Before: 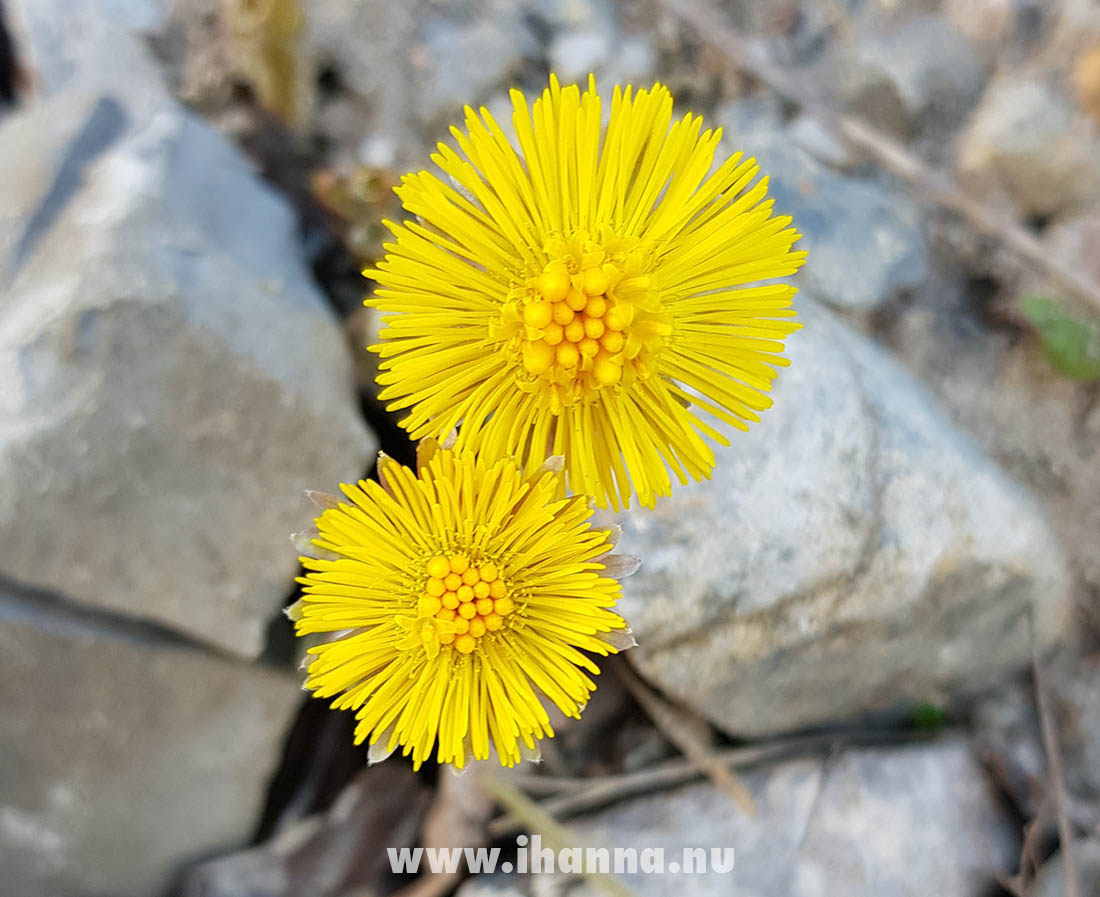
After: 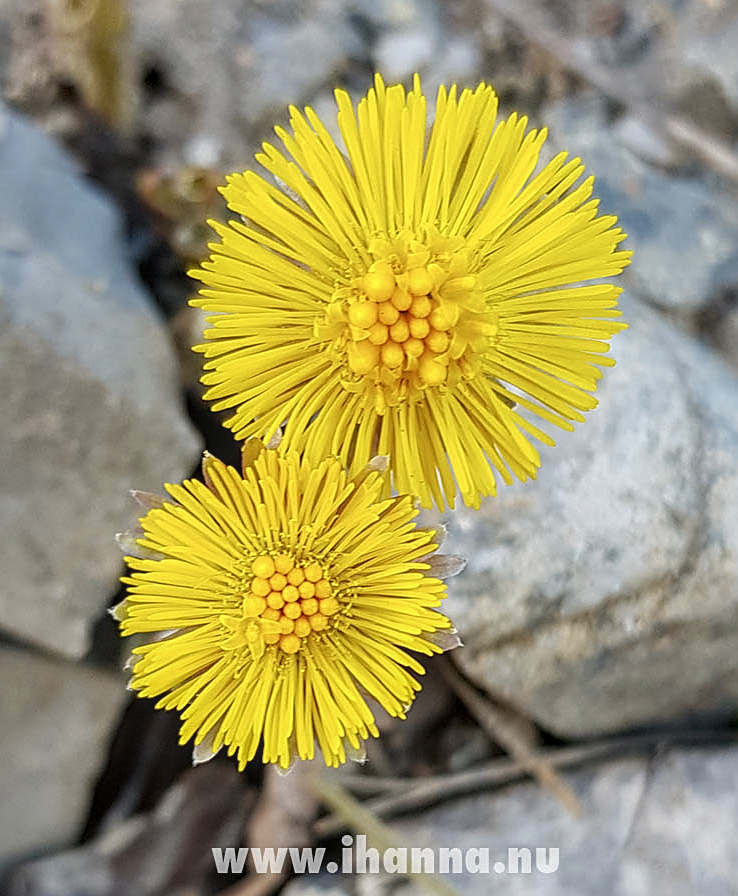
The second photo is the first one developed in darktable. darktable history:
contrast brightness saturation: contrast -0.071, brightness -0.041, saturation -0.11
local contrast: detail 130%
crop and rotate: left 15.924%, right 16.906%
sharpen: on, module defaults
